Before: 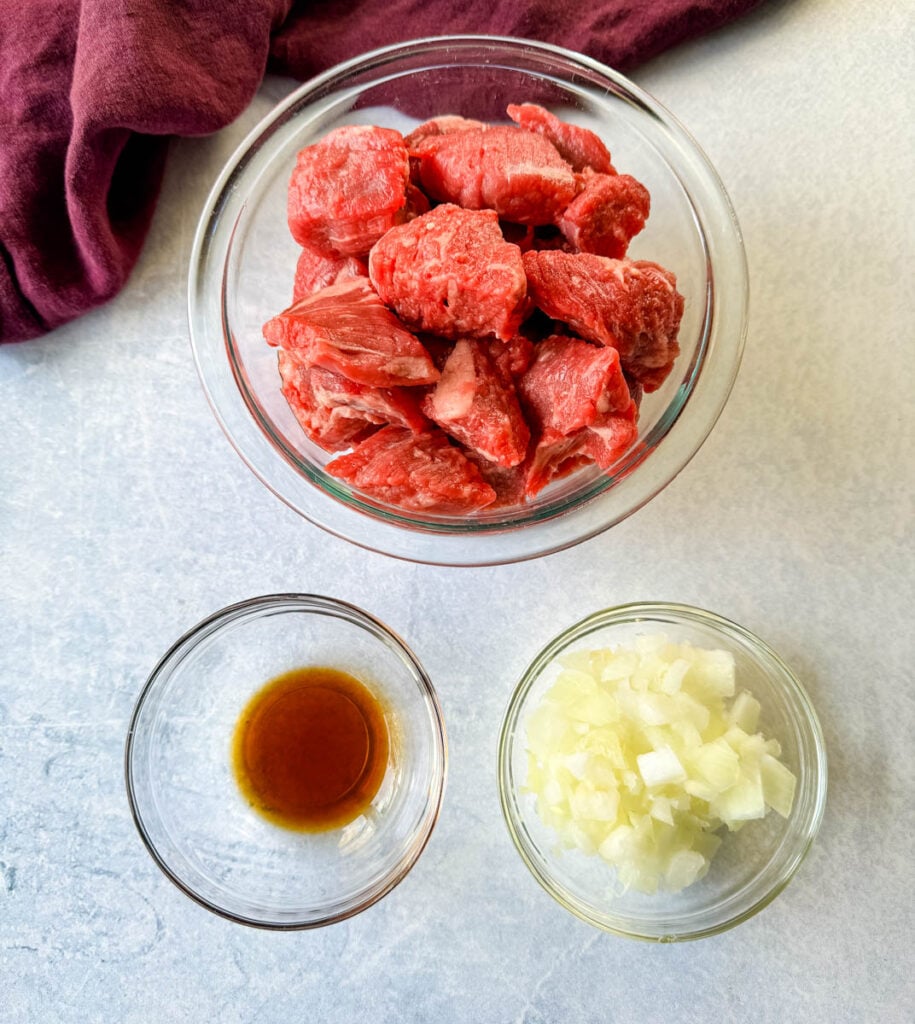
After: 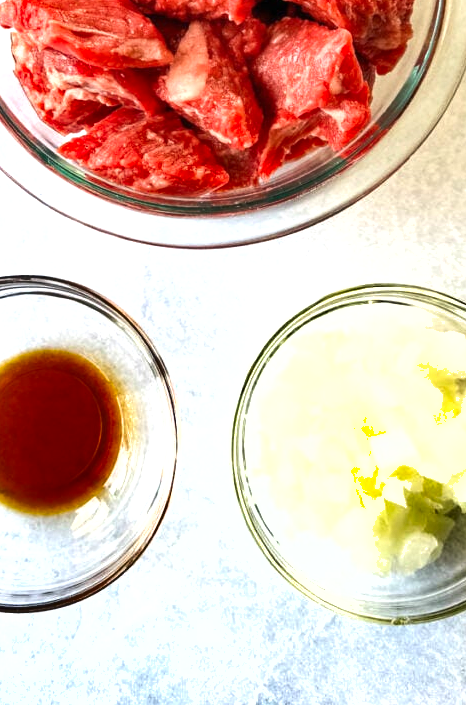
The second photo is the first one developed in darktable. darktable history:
exposure: black level correction 0, exposure 0.7 EV, compensate exposure bias true, compensate highlight preservation false
crop and rotate: left 29.237%, top 31.152%, right 19.807%
shadows and highlights: shadows 52.42, soften with gaussian
